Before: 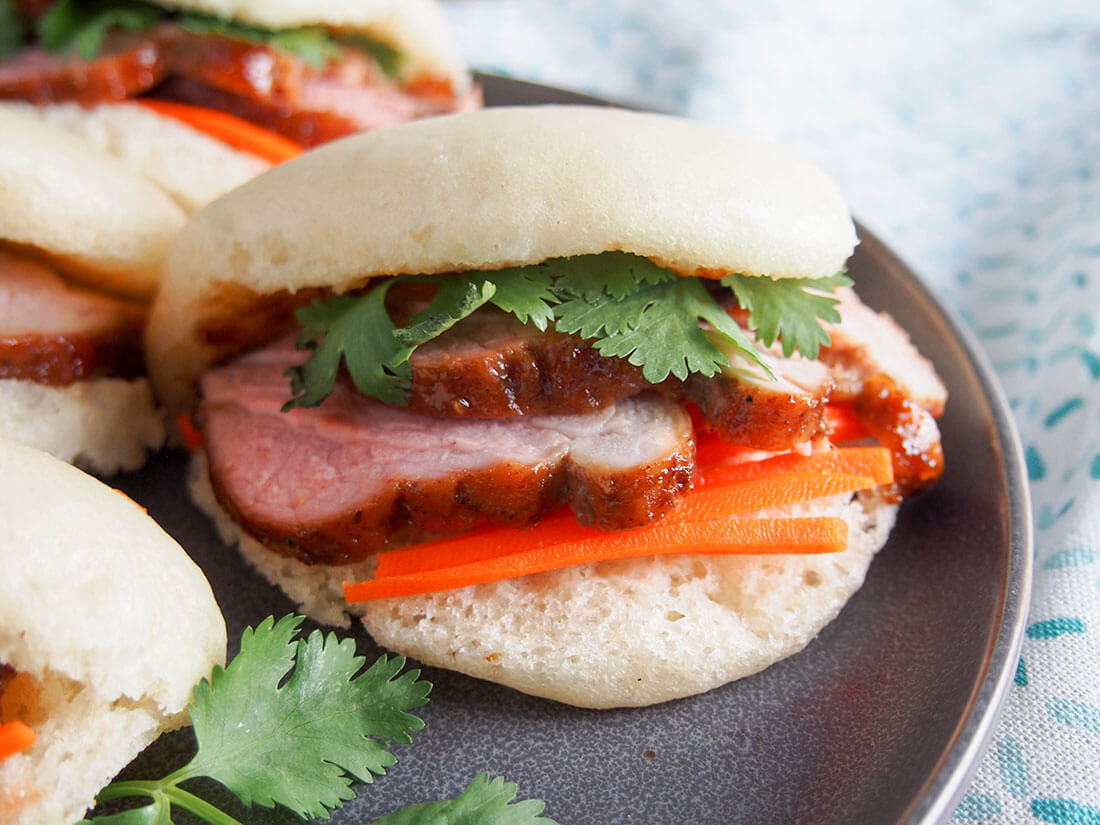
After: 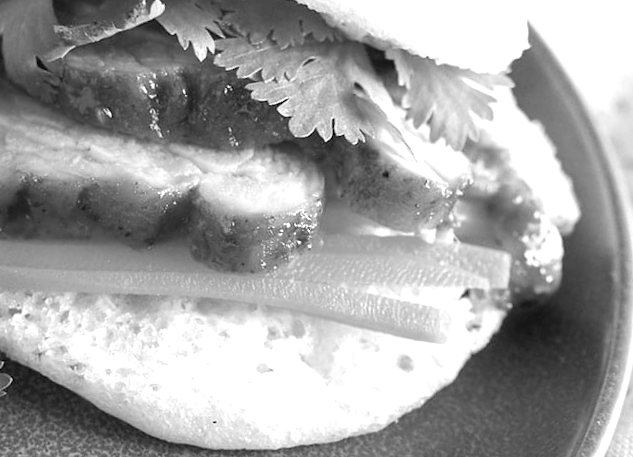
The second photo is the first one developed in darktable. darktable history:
rotate and perspective: rotation 13.27°, automatic cropping off
monochrome: on, module defaults
exposure: exposure 0.7 EV, compensate highlight preservation false
crop: left 35.03%, top 36.625%, right 14.663%, bottom 20.057%
